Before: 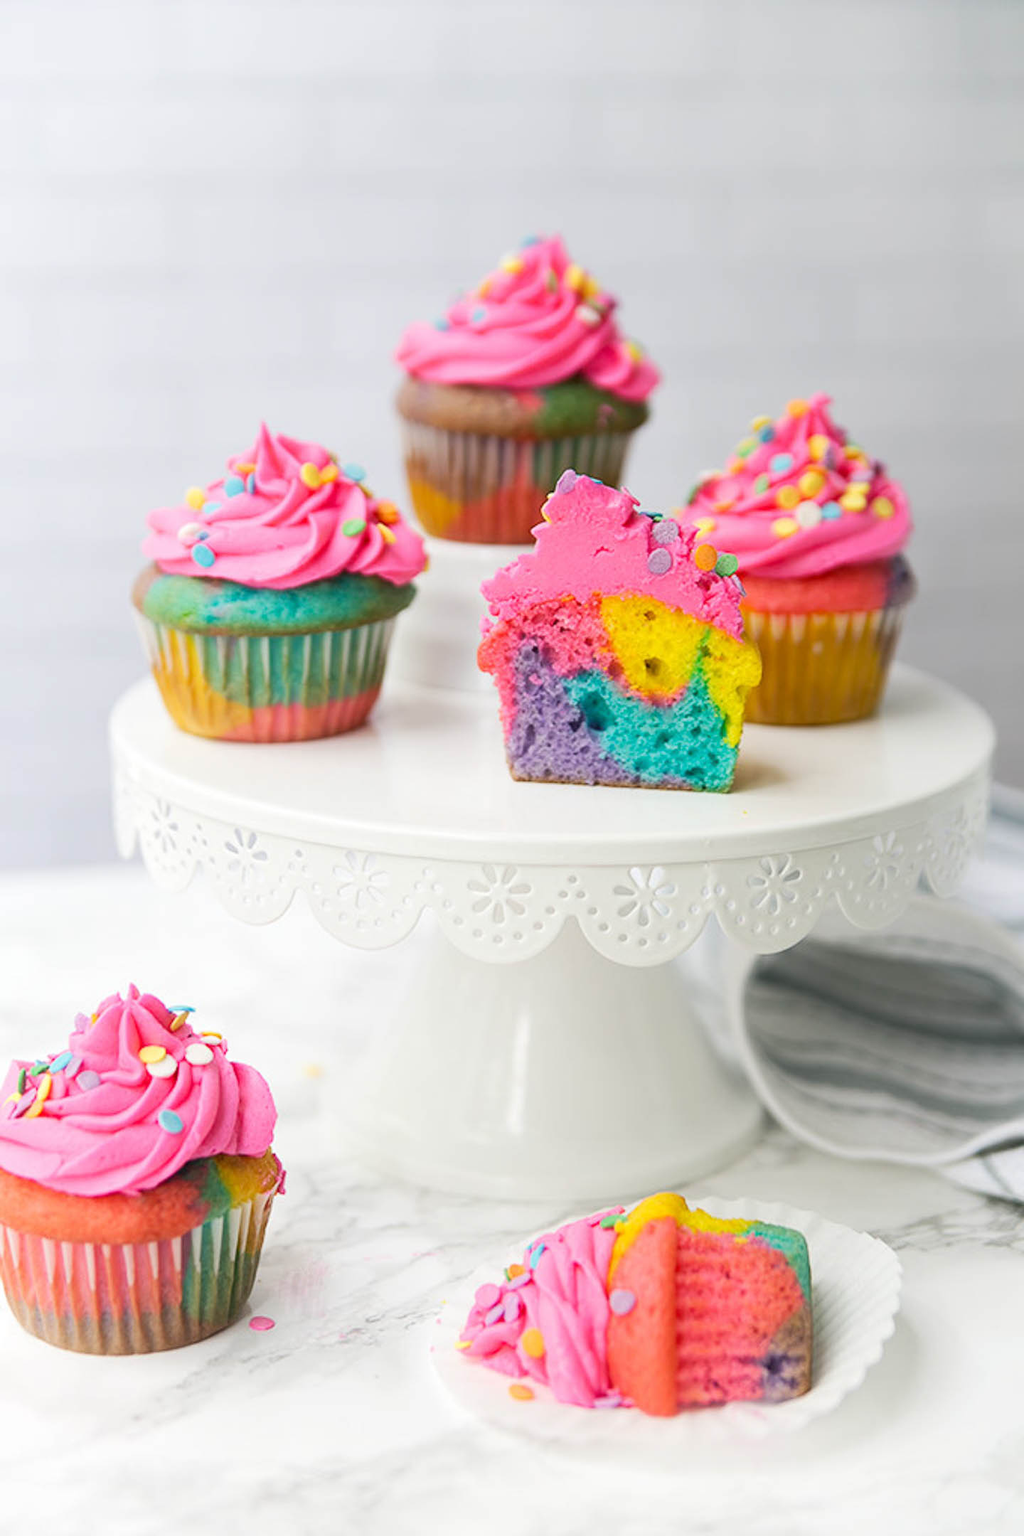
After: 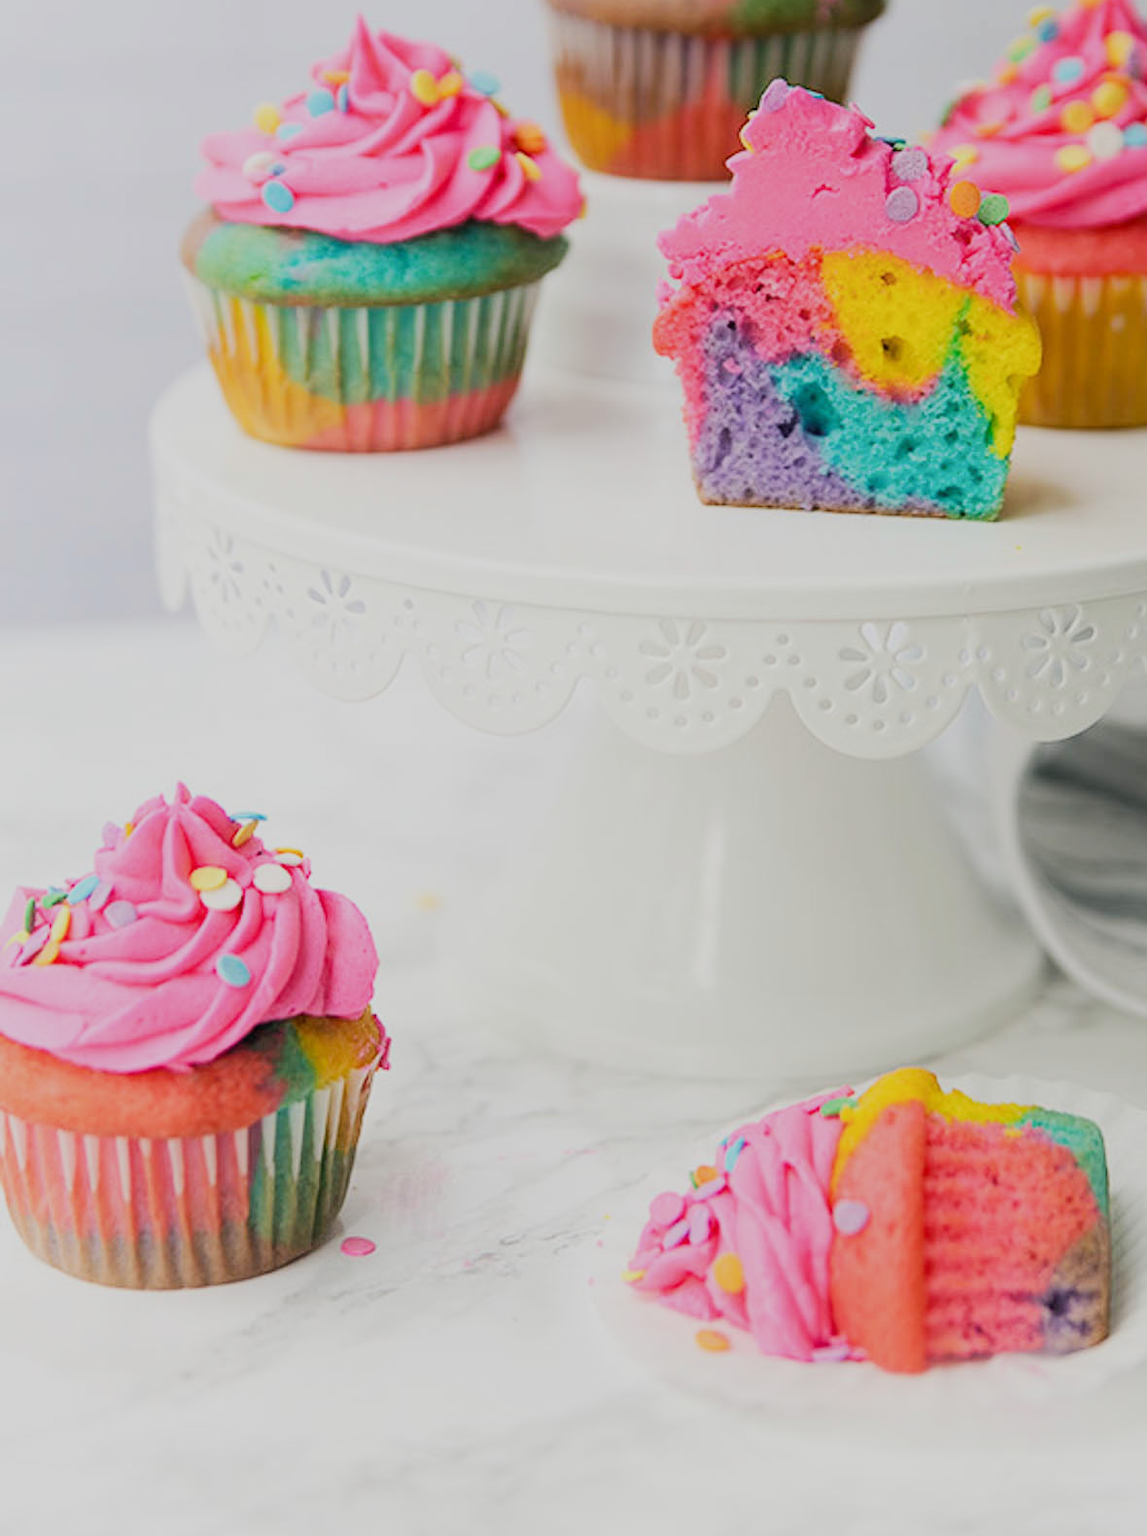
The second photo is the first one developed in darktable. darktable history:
crop: top 26.842%, right 18.053%
filmic rgb: black relative exposure -7.65 EV, white relative exposure 4.56 EV, hardness 3.61
